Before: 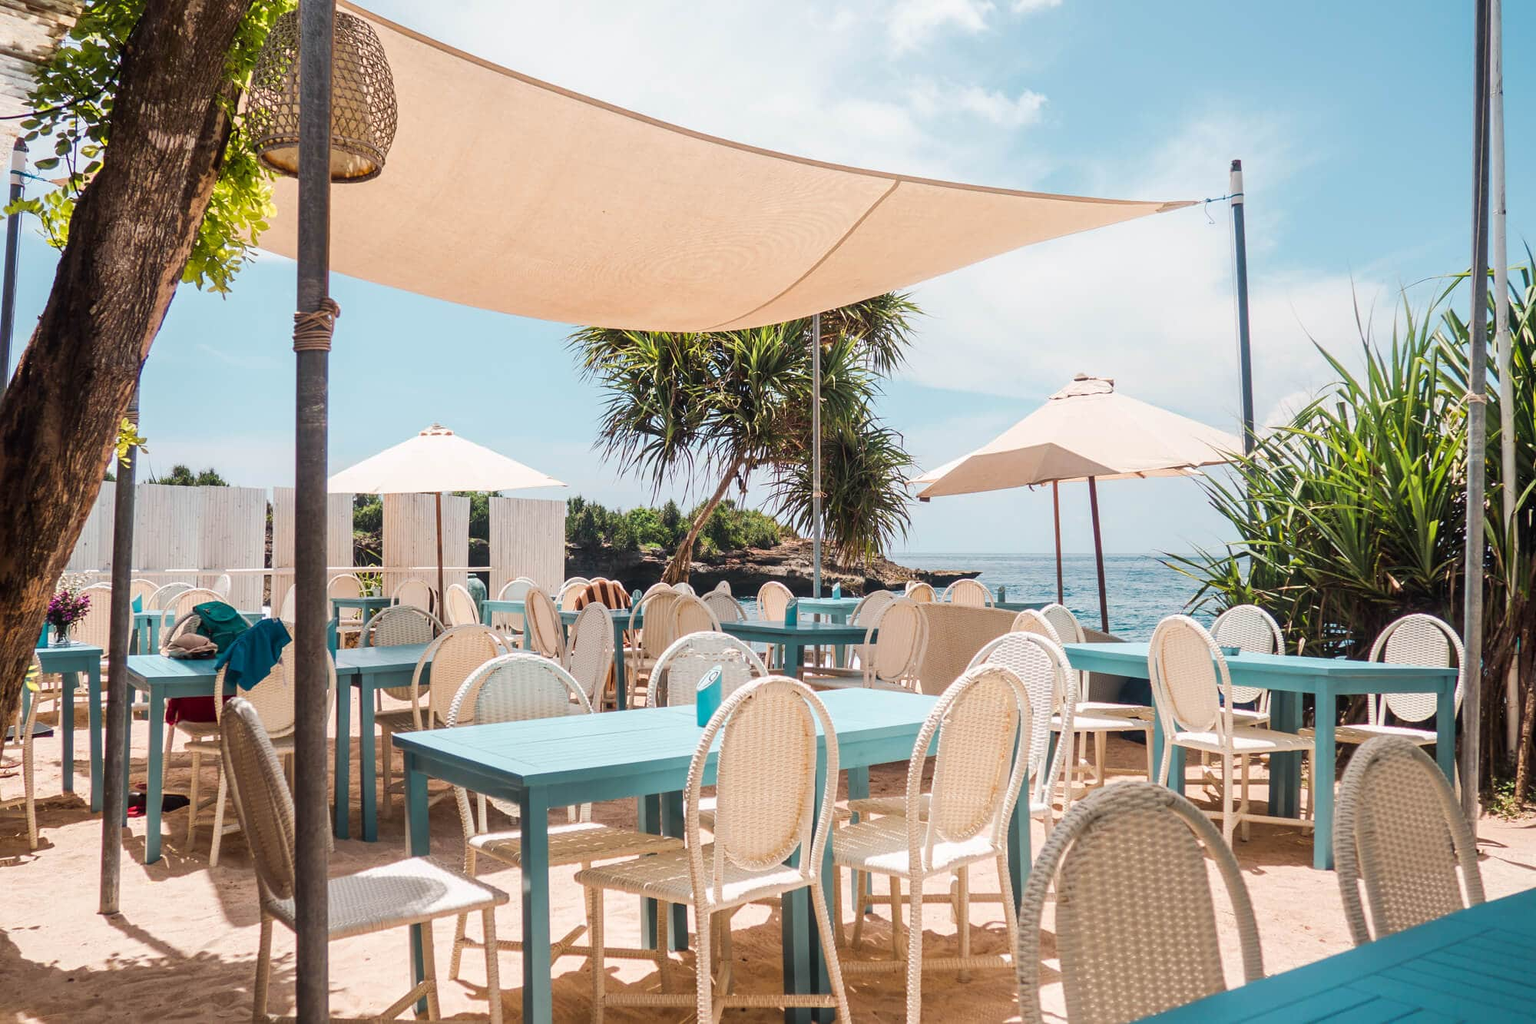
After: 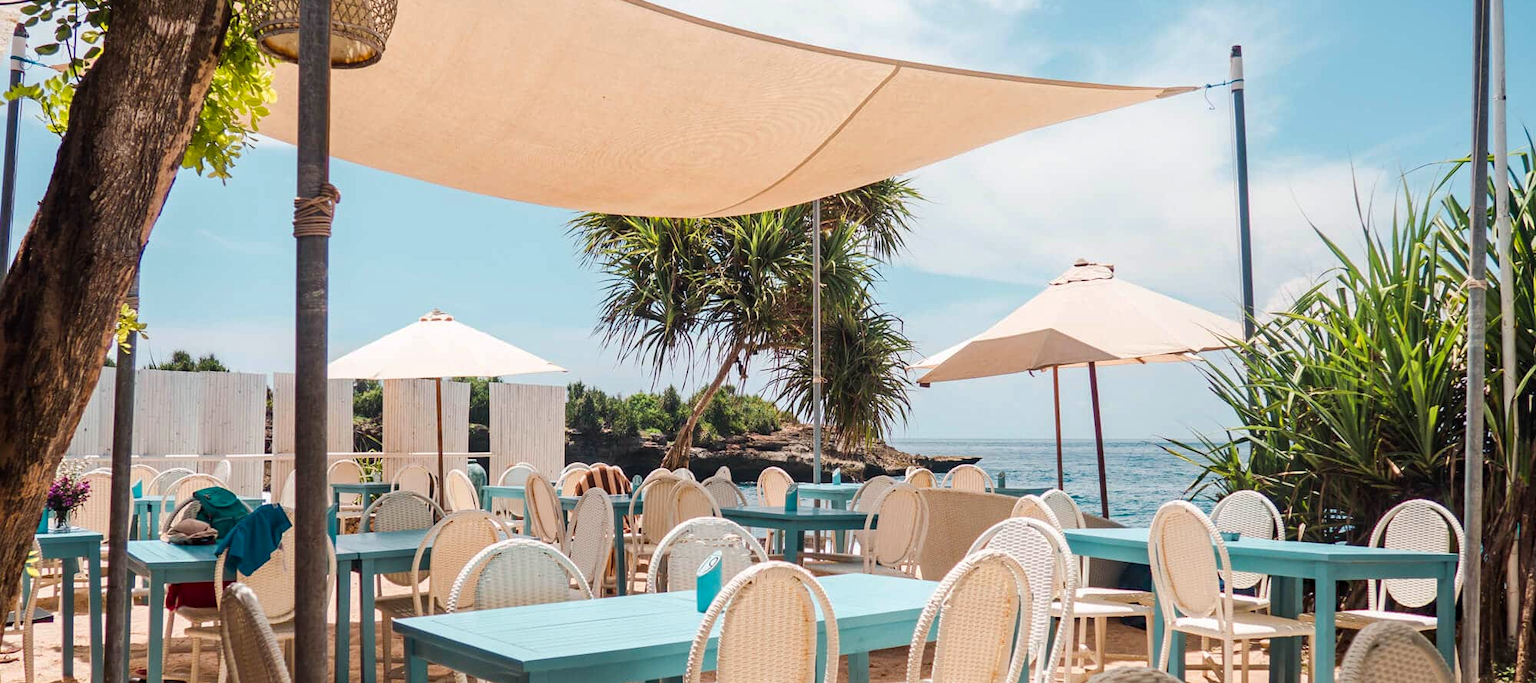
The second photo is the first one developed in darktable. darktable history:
crop: top 11.186%, bottom 22.002%
haze removal: compatibility mode true, adaptive false
